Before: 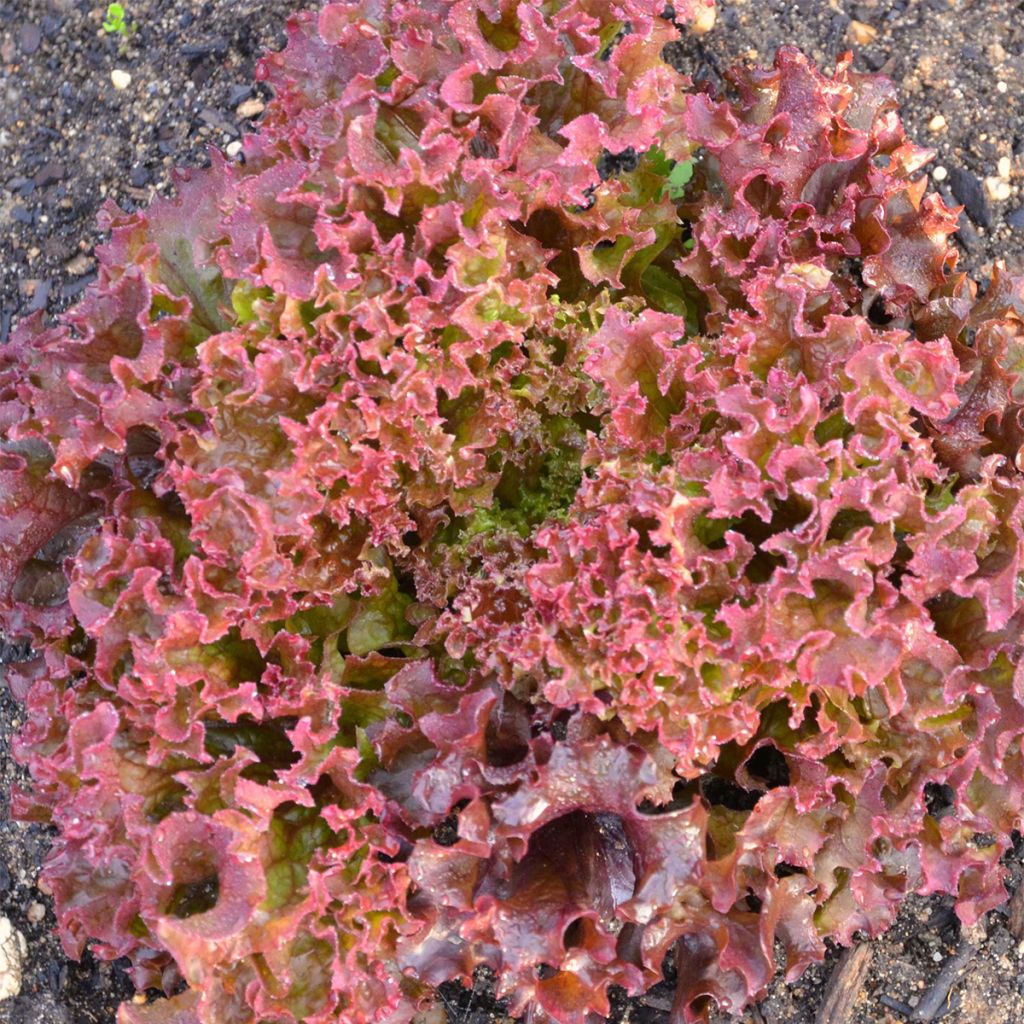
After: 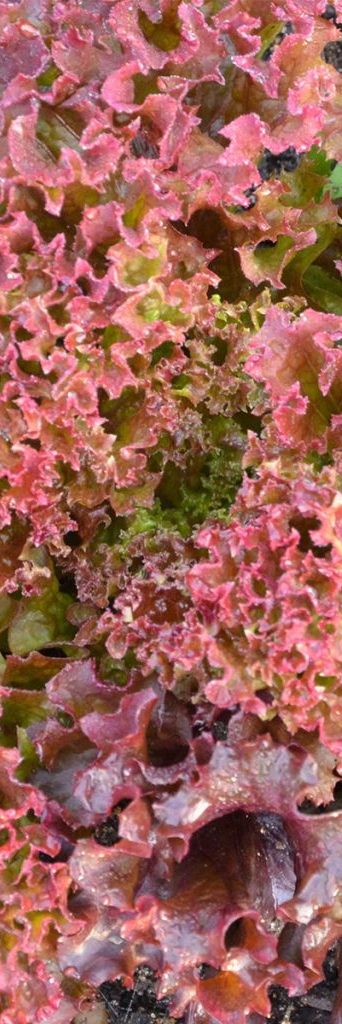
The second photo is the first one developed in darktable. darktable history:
crop: left 33.143%, right 33.385%
